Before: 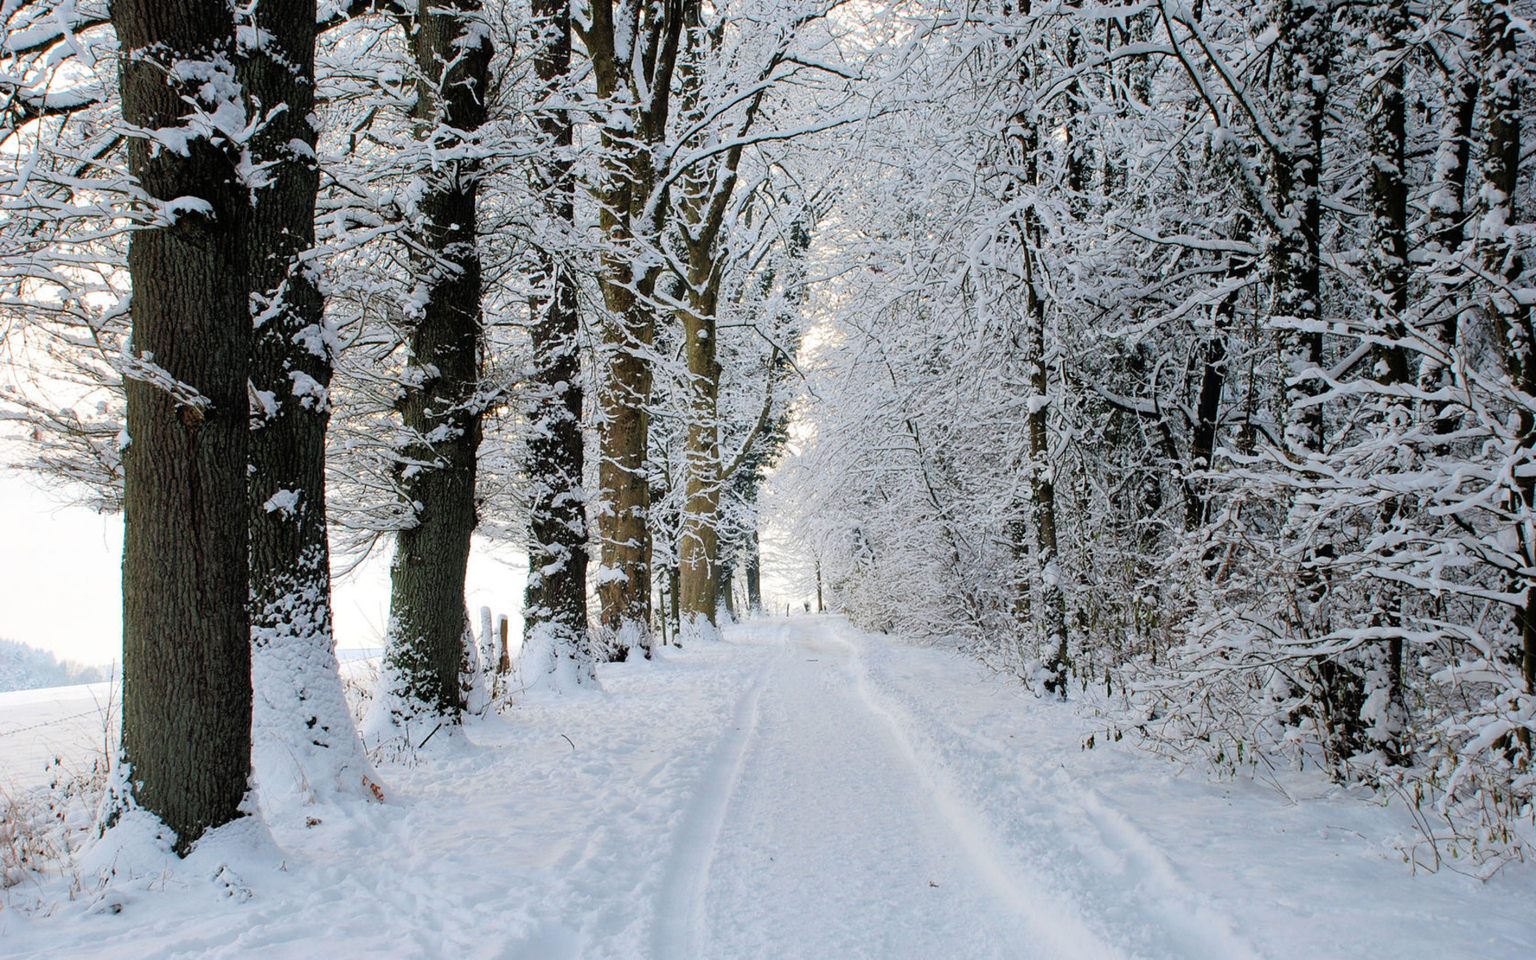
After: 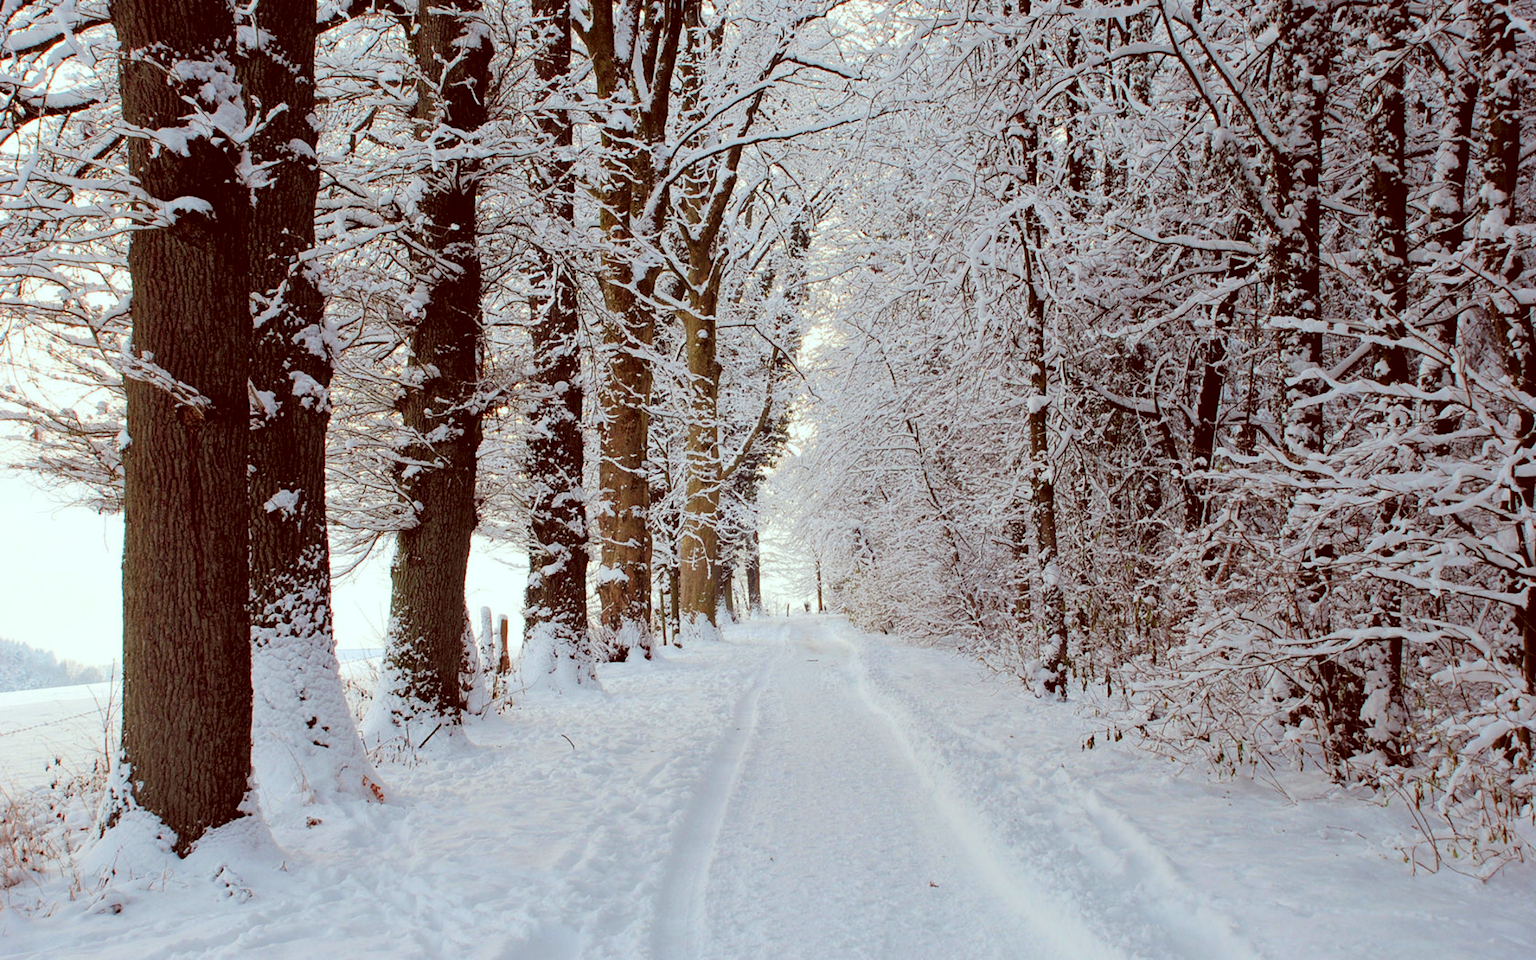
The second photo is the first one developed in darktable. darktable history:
color correction: highlights a* -7.01, highlights b* -0.176, shadows a* 20.38, shadows b* 10.97
